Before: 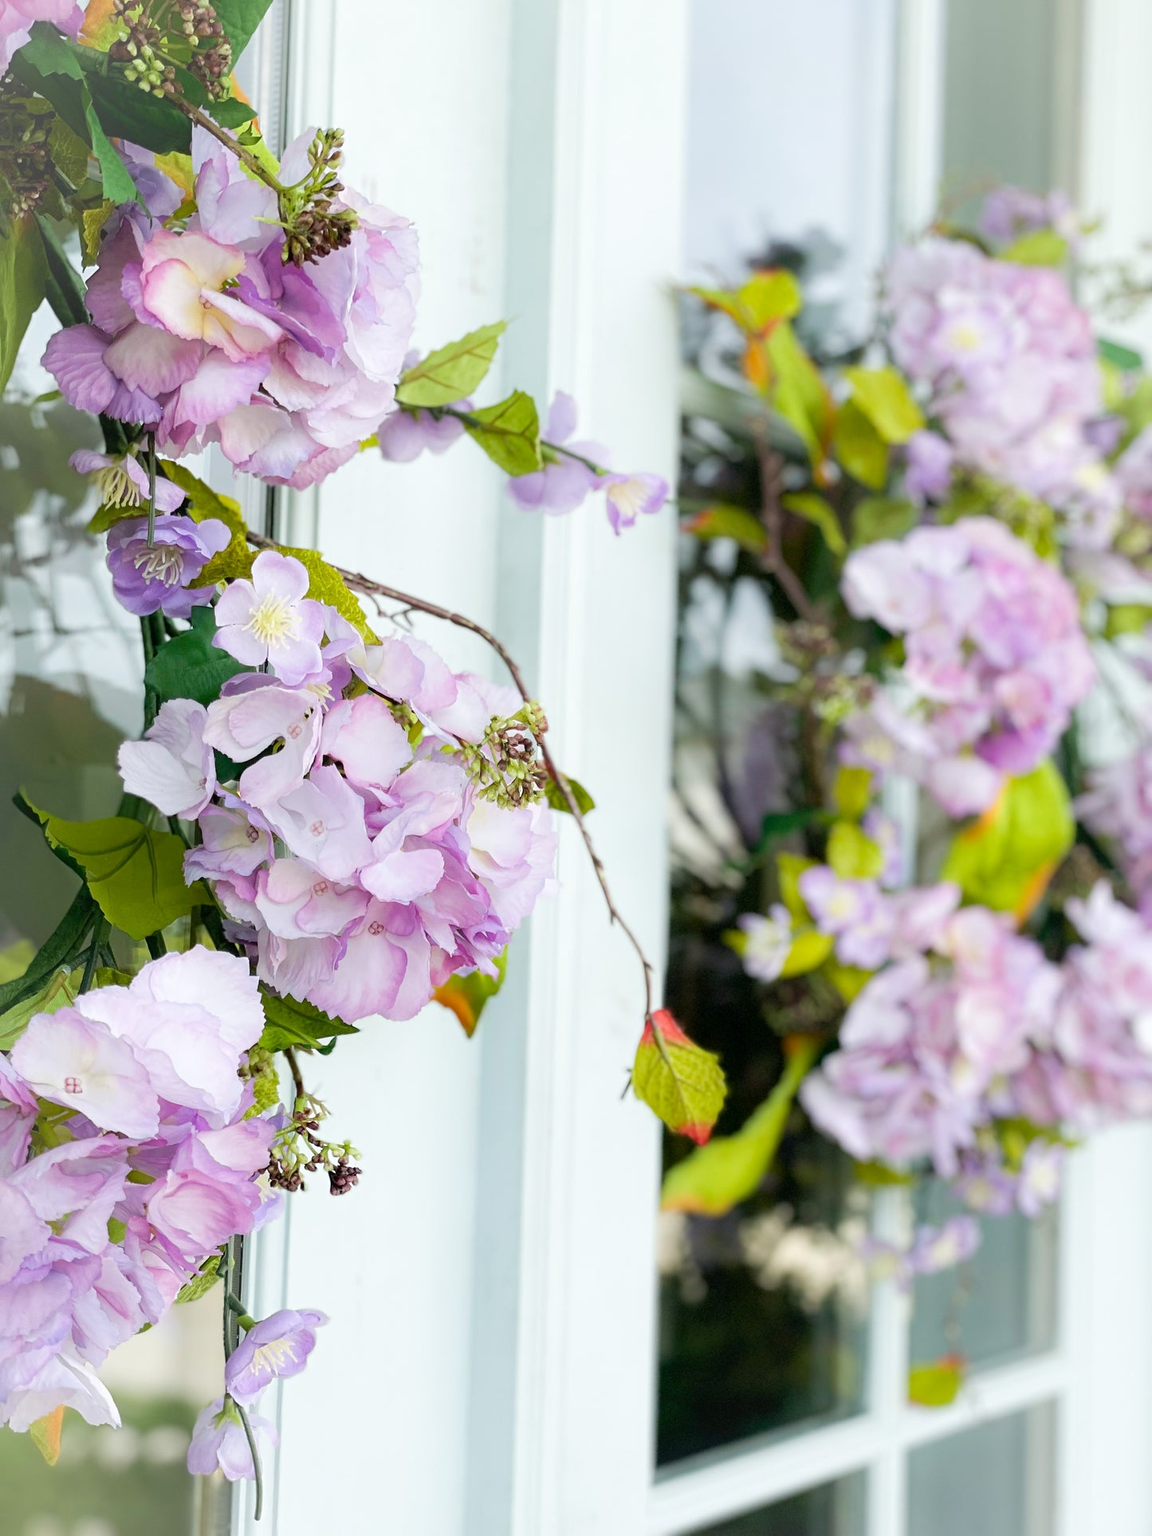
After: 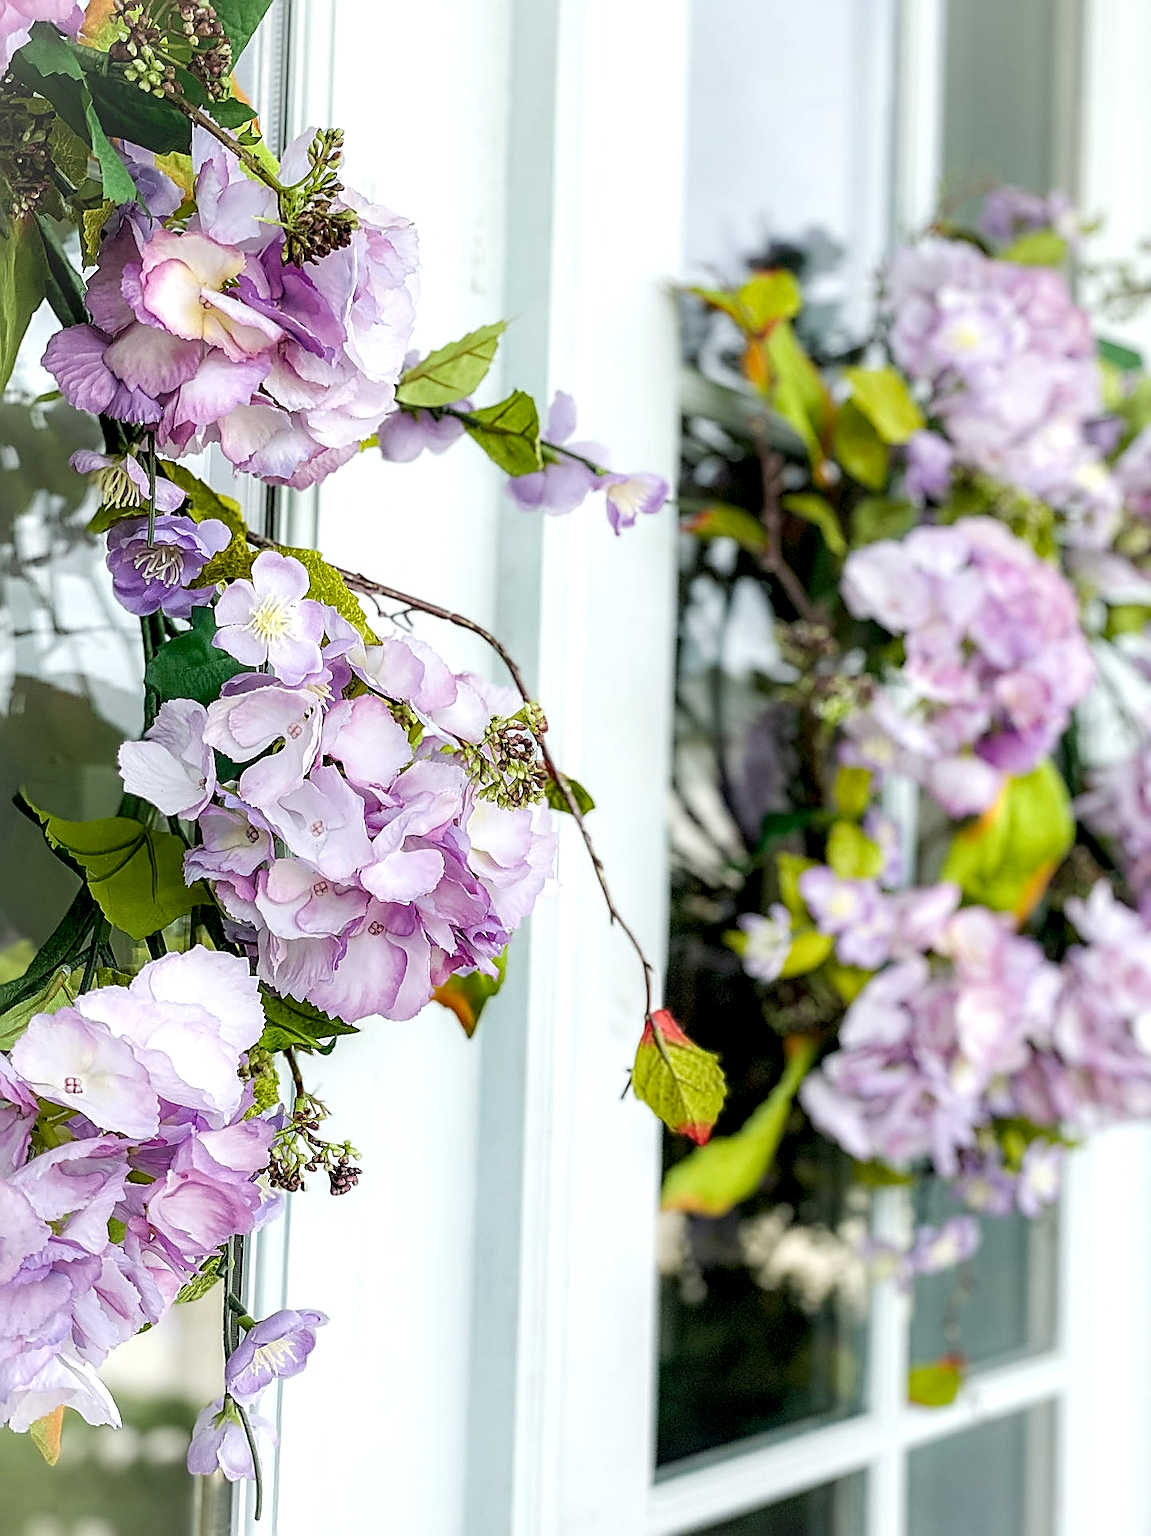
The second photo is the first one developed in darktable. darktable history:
sharpen: radius 1.685, amount 1.294
local contrast: highlights 60%, shadows 60%, detail 160%
